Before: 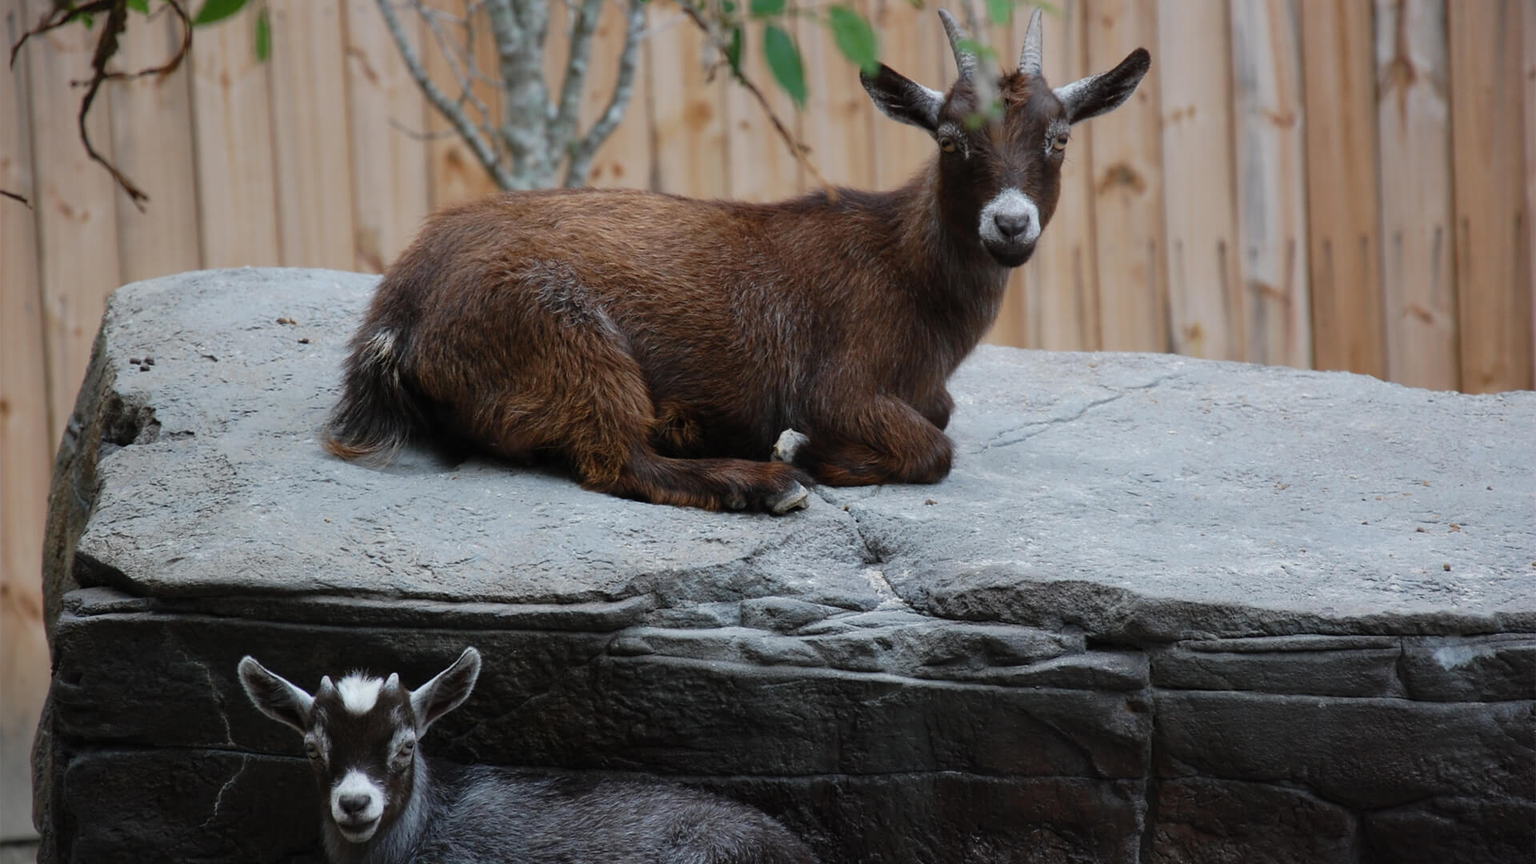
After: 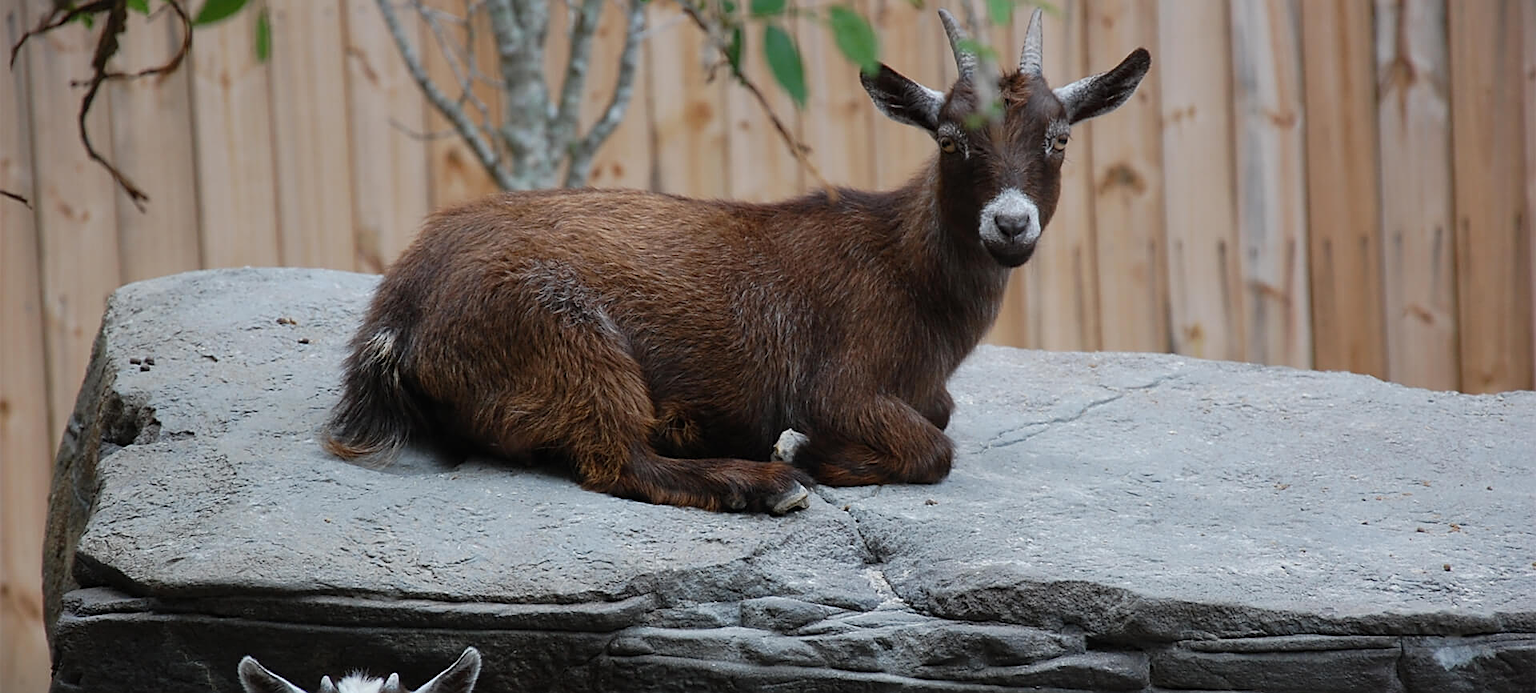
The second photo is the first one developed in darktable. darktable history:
crop: bottom 19.669%
sharpen: on, module defaults
